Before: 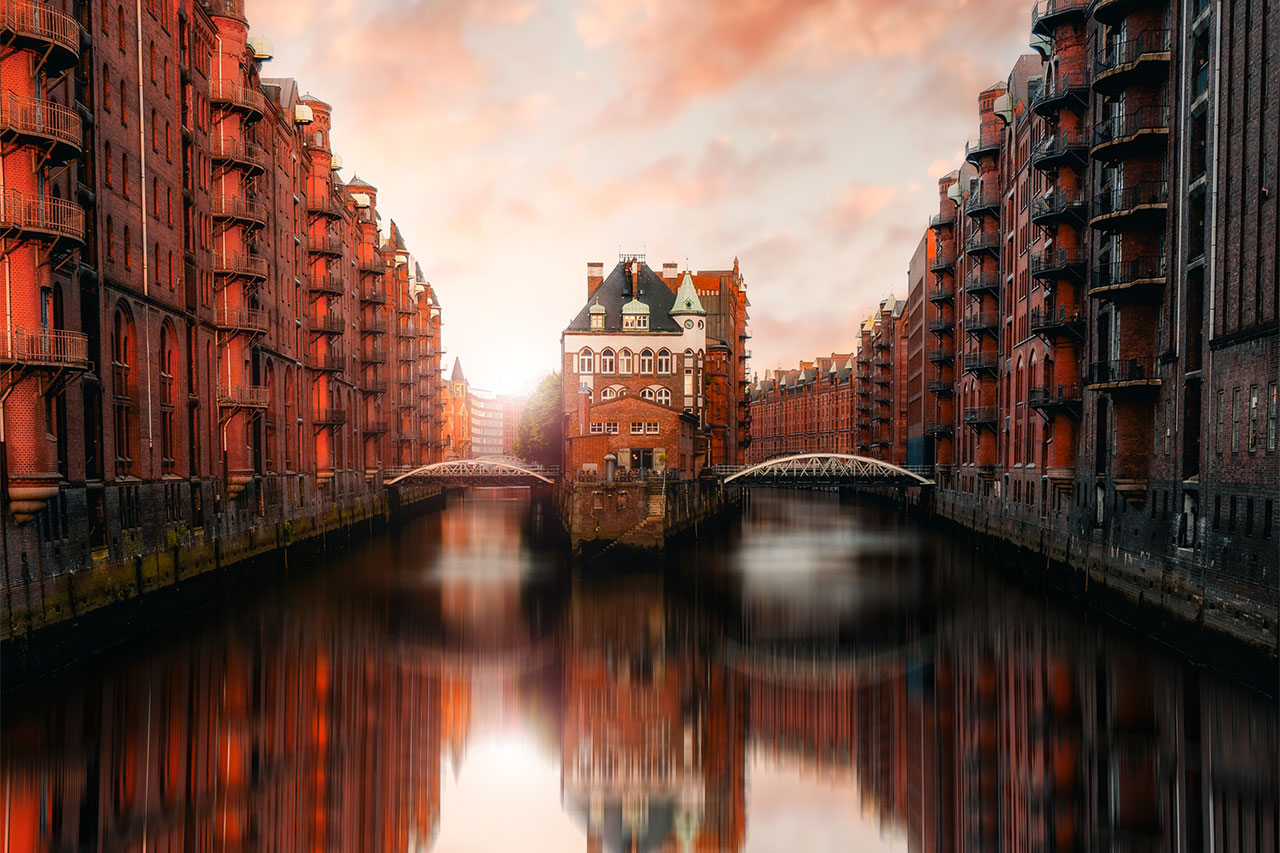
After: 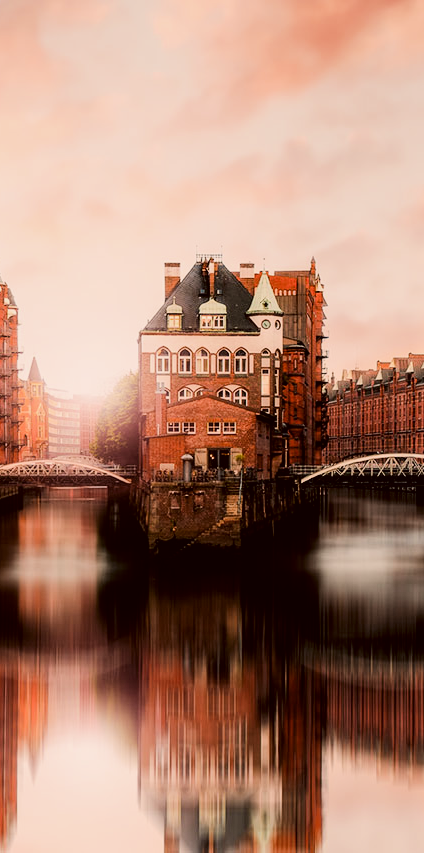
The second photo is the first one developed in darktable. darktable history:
filmic rgb: black relative exposure -16 EV, white relative exposure 6.85 EV, hardness 4.66
color correction: highlights a* 6.57, highlights b* 7.66, shadows a* 6.01, shadows b* 7.09, saturation 0.912
local contrast: highlights 102%, shadows 99%, detail 119%, midtone range 0.2
tone equalizer: -8 EV -0.789 EV, -7 EV -0.722 EV, -6 EV -0.62 EV, -5 EV -0.381 EV, -3 EV 0.39 EV, -2 EV 0.6 EV, -1 EV 0.699 EV, +0 EV 0.74 EV, edges refinement/feathering 500, mask exposure compensation -1.57 EV, preserve details no
crop: left 33.055%, right 33.808%
